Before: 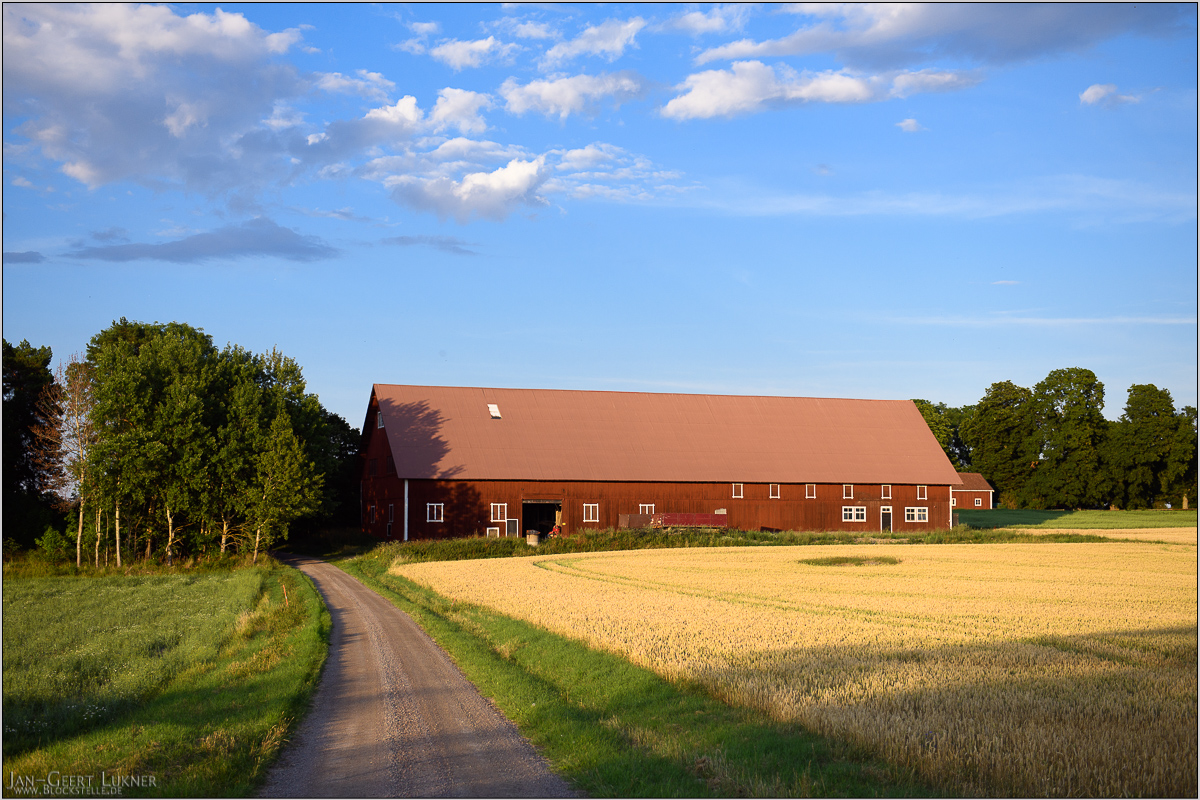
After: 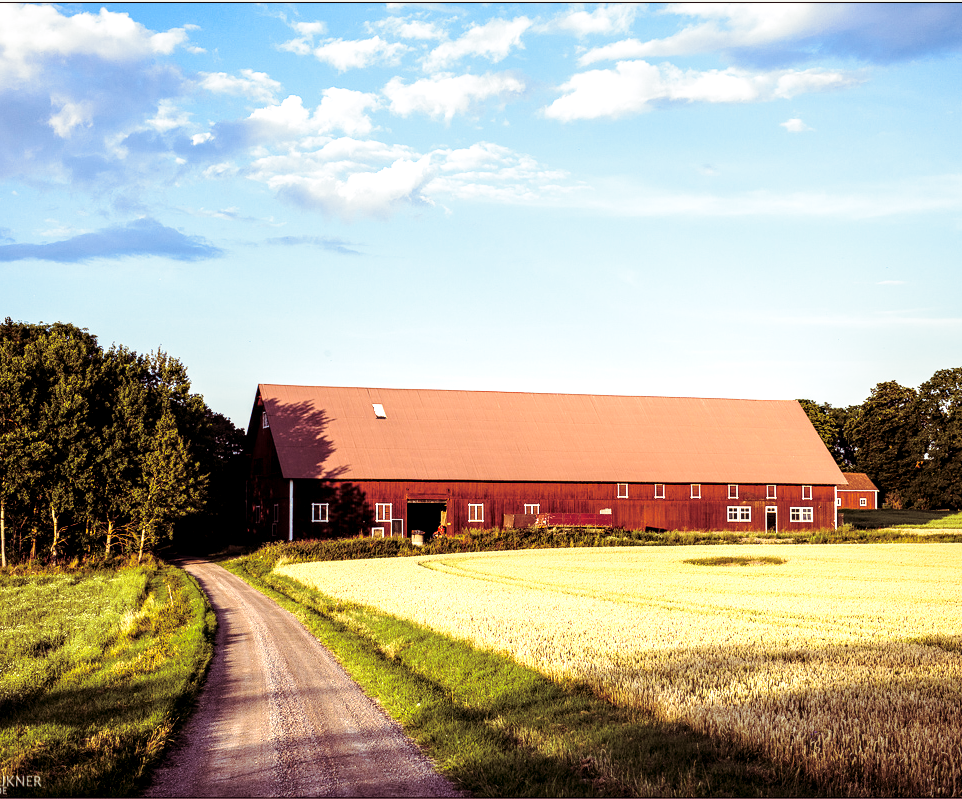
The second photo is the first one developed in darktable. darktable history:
base curve: curves: ch0 [(0, 0) (0.036, 0.037) (0.121, 0.228) (0.46, 0.76) (0.859, 0.983) (1, 1)], preserve colors none
contrast brightness saturation: contrast 0.1, brightness 0.03, saturation 0.09
local contrast: highlights 60%, shadows 60%, detail 160%
crop and rotate: left 9.597%, right 10.195%
split-toning: on, module defaults
